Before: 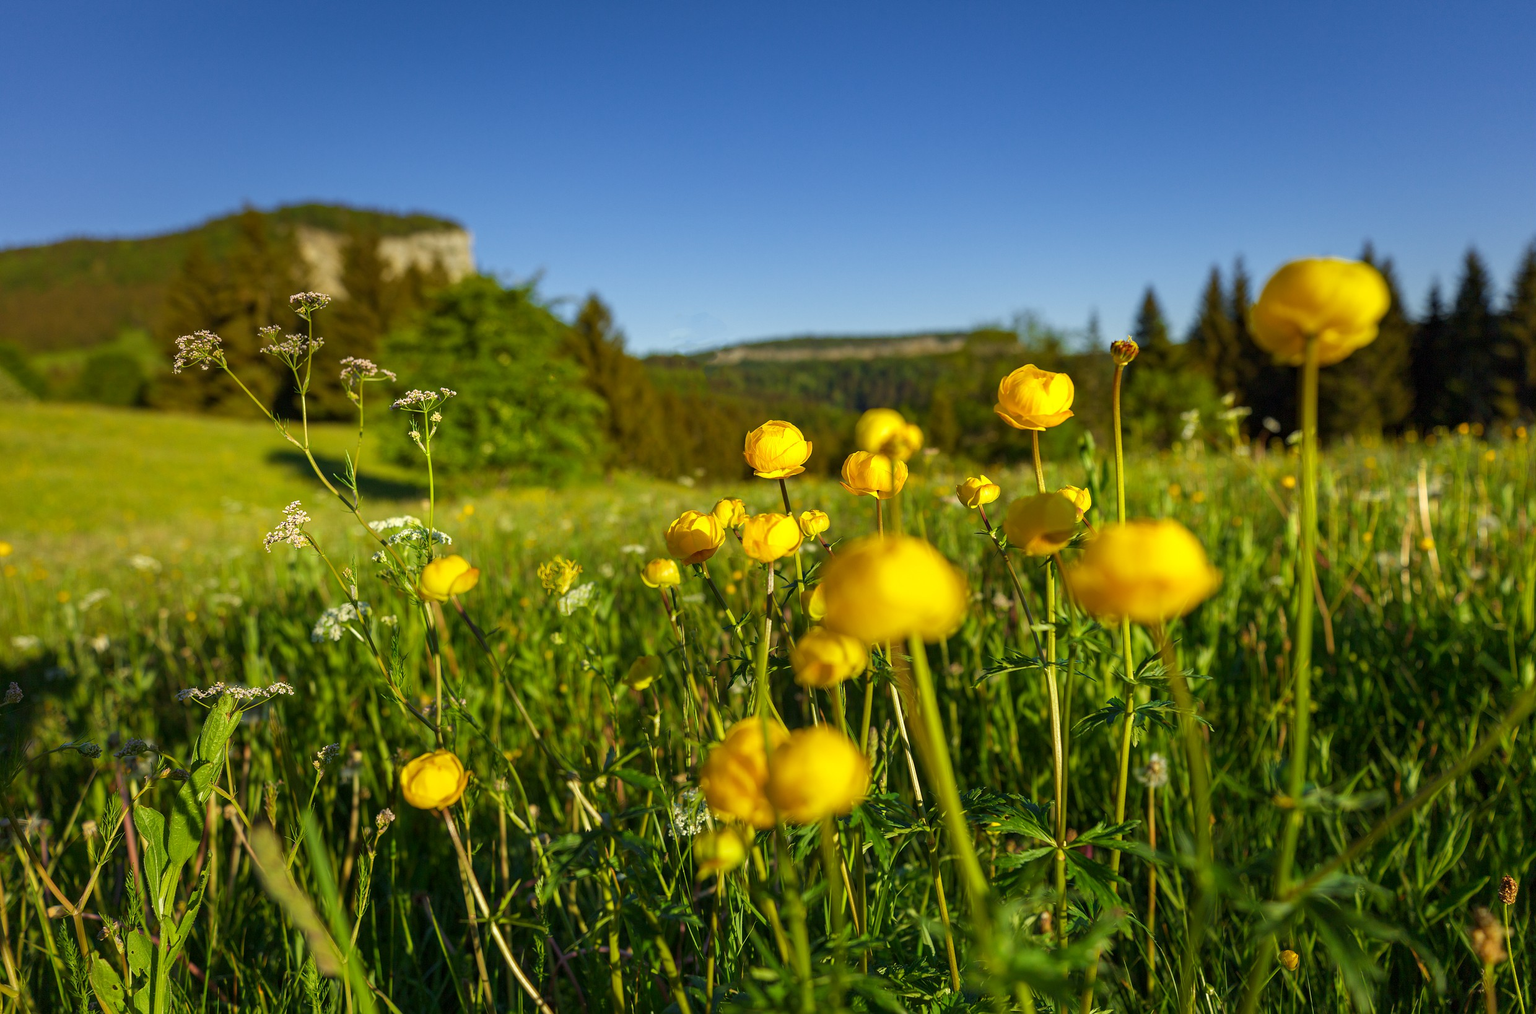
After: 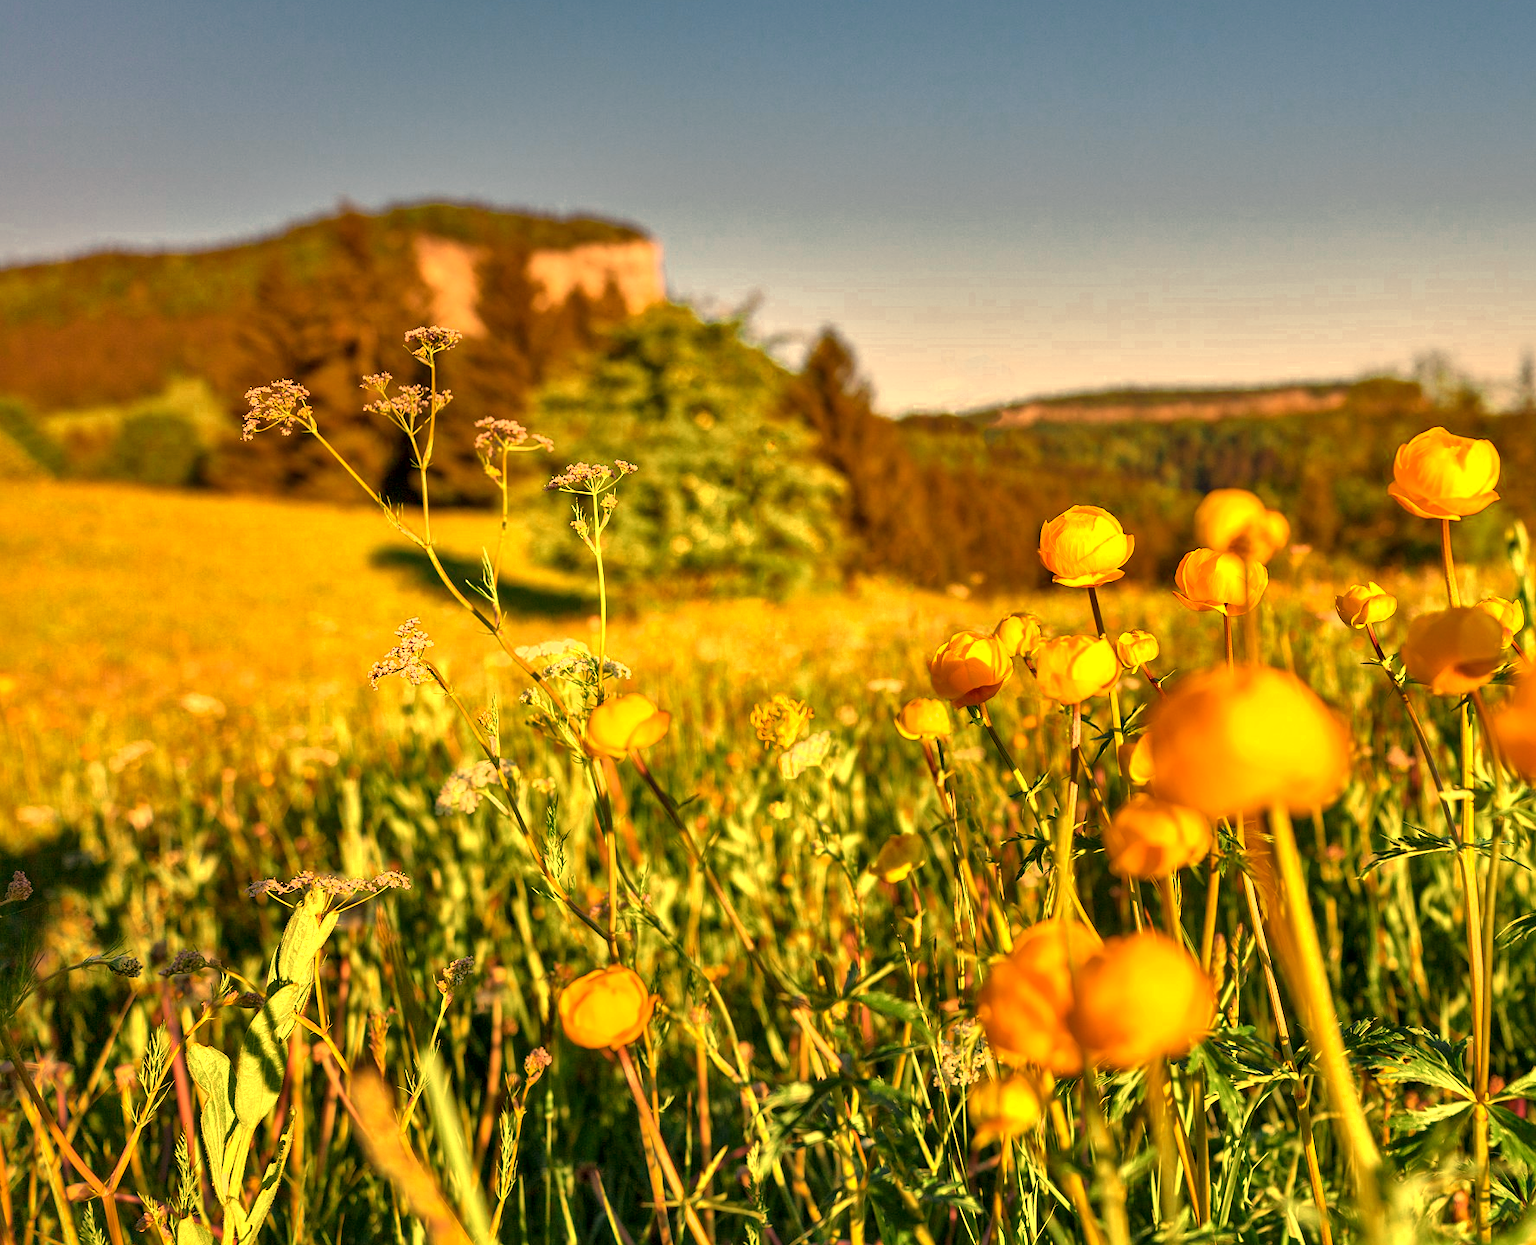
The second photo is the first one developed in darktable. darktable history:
local contrast: mode bilateral grid, contrast 25, coarseness 60, detail 151%, midtone range 0.2
tone equalizer: -8 EV 1 EV, -7 EV 1 EV, -6 EV 1 EV, -5 EV 1 EV, -4 EV 1 EV, -3 EV 0.75 EV, -2 EV 0.5 EV, -1 EV 0.25 EV
exposure: compensate highlight preservation false
shadows and highlights: radius 125.46, shadows 30.51, highlights -30.51, low approximation 0.01, soften with gaussian
crop: top 5.803%, right 27.864%, bottom 5.804%
white balance: red 1.467, blue 0.684
color zones: curves: ch0 [(0, 0.485) (0.178, 0.476) (0.261, 0.623) (0.411, 0.403) (0.708, 0.603) (0.934, 0.412)]; ch1 [(0.003, 0.485) (0.149, 0.496) (0.229, 0.584) (0.326, 0.551) (0.484, 0.262) (0.757, 0.643)]
